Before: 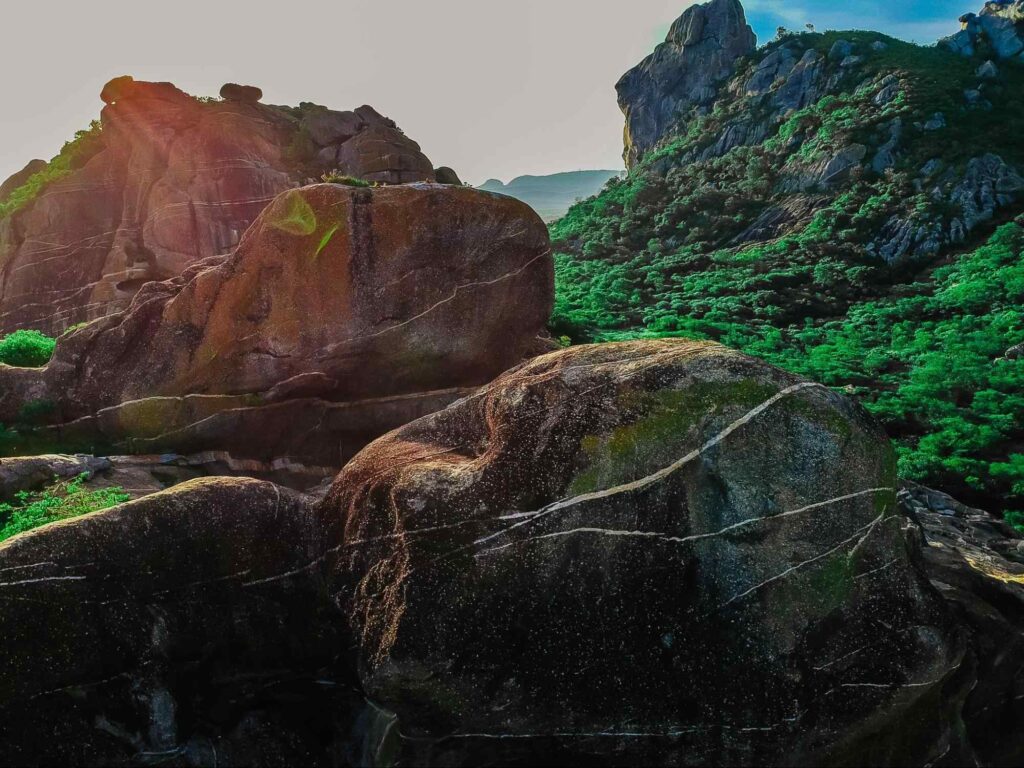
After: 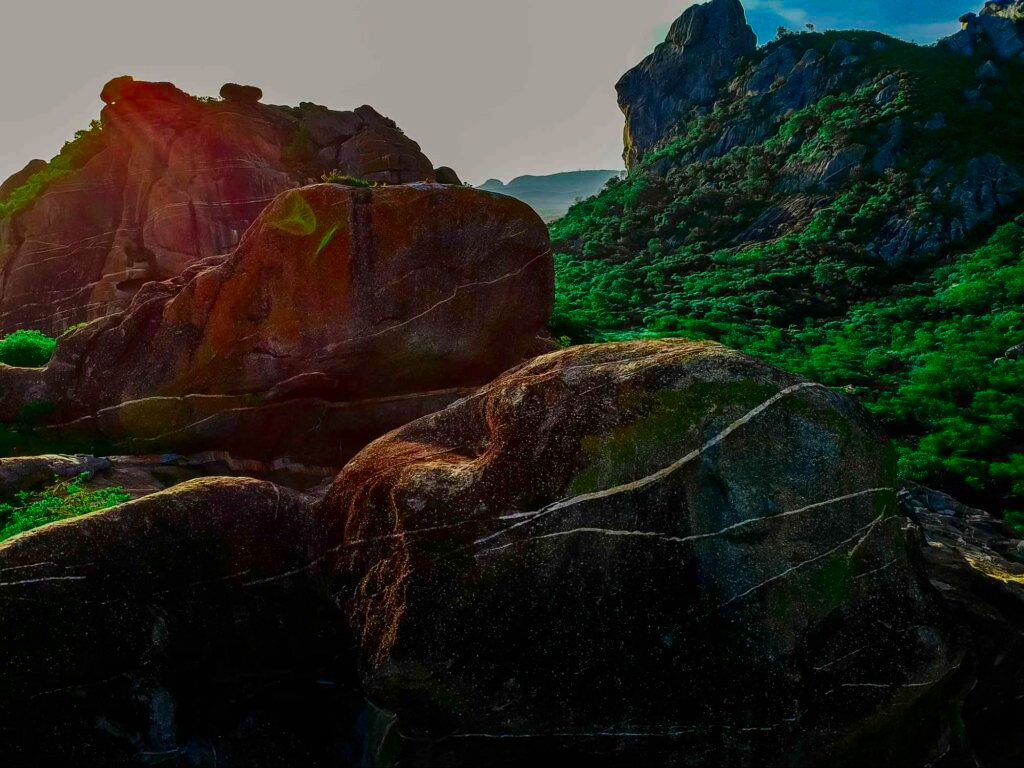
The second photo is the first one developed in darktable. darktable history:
color zones: curves: ch1 [(0, 0.525) (0.143, 0.556) (0.286, 0.52) (0.429, 0.5) (0.571, 0.5) (0.714, 0.5) (0.857, 0.503) (1, 0.525)]
contrast brightness saturation: brightness -0.25, saturation 0.2
